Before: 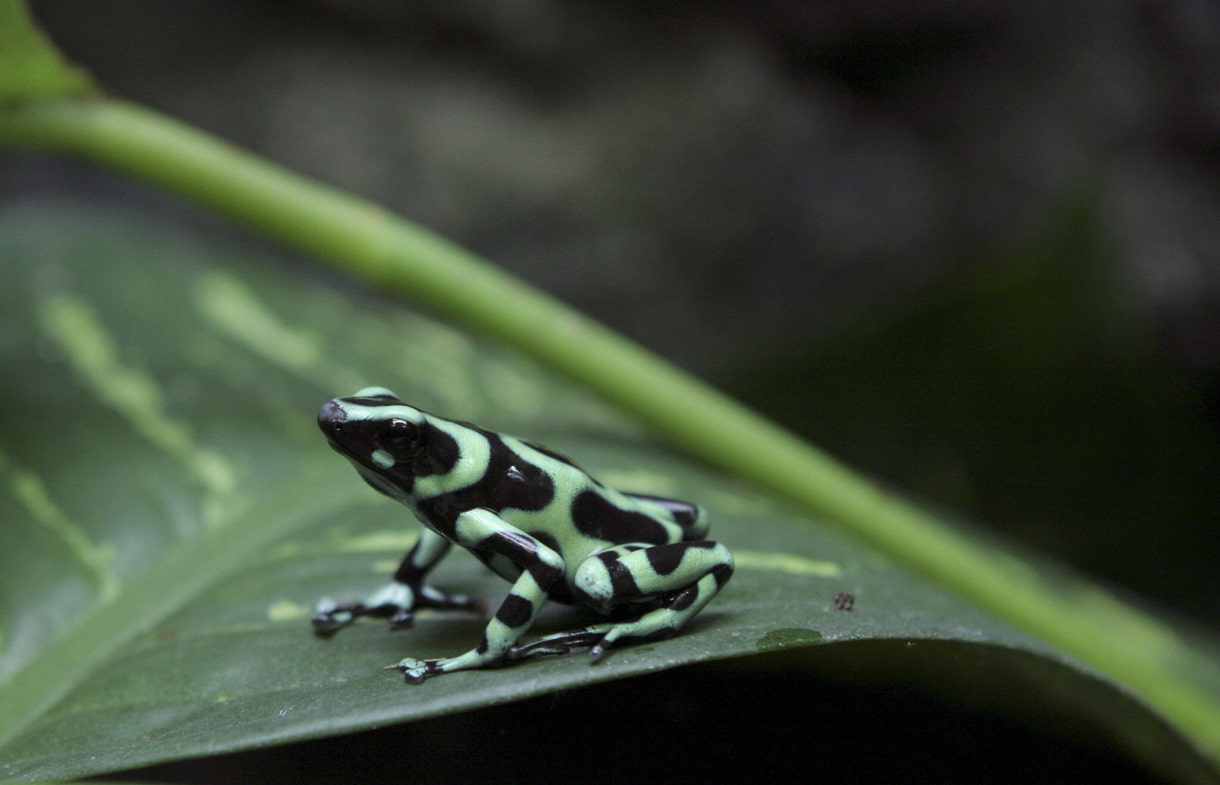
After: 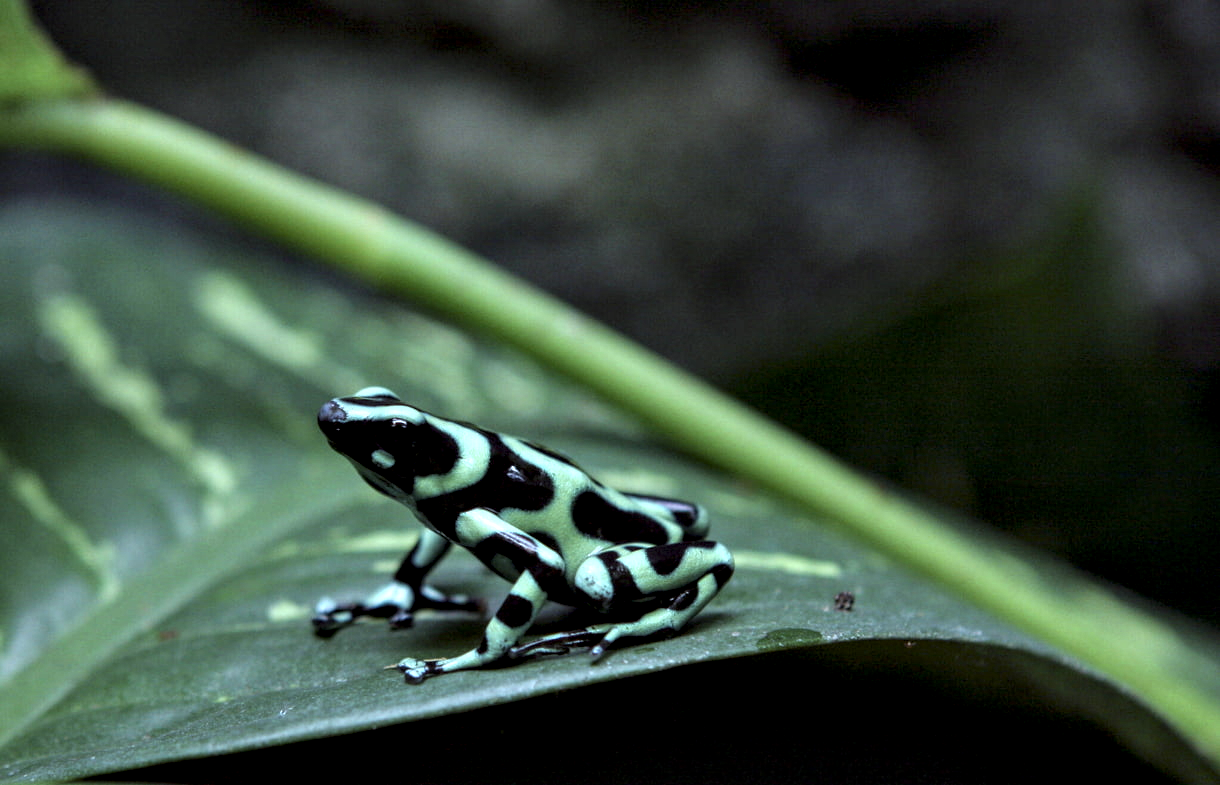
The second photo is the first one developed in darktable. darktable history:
white balance: emerald 1
contrast equalizer: octaves 7, y [[0.6 ×6], [0.55 ×6], [0 ×6], [0 ×6], [0 ×6]]
color correction: highlights a* -4.18, highlights b* -10.81
local contrast: on, module defaults
